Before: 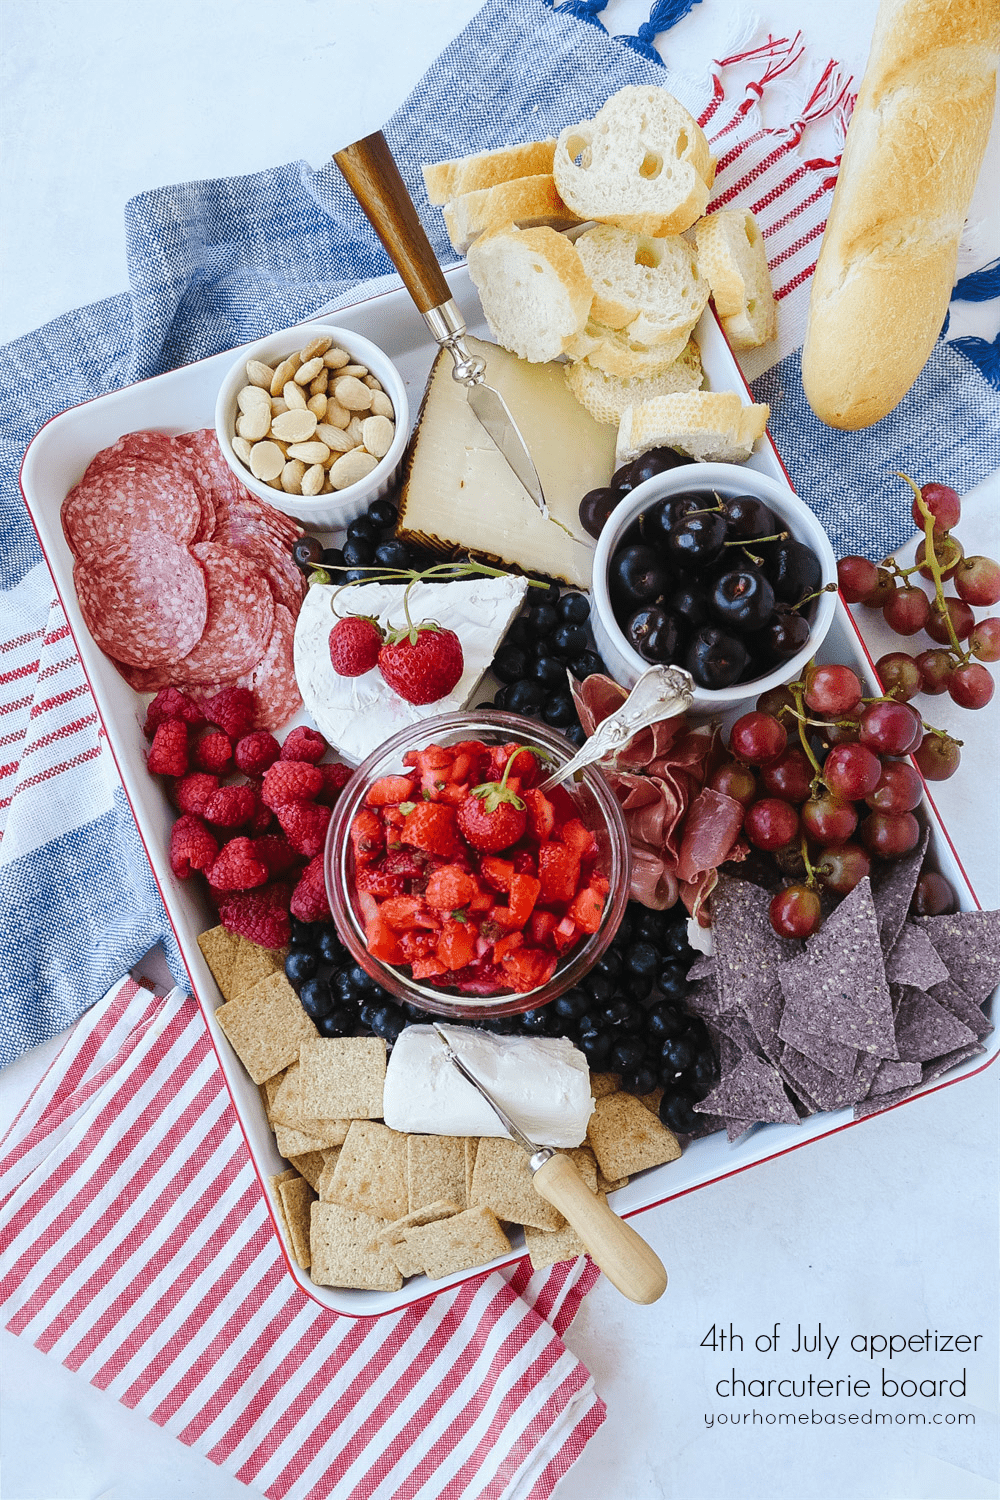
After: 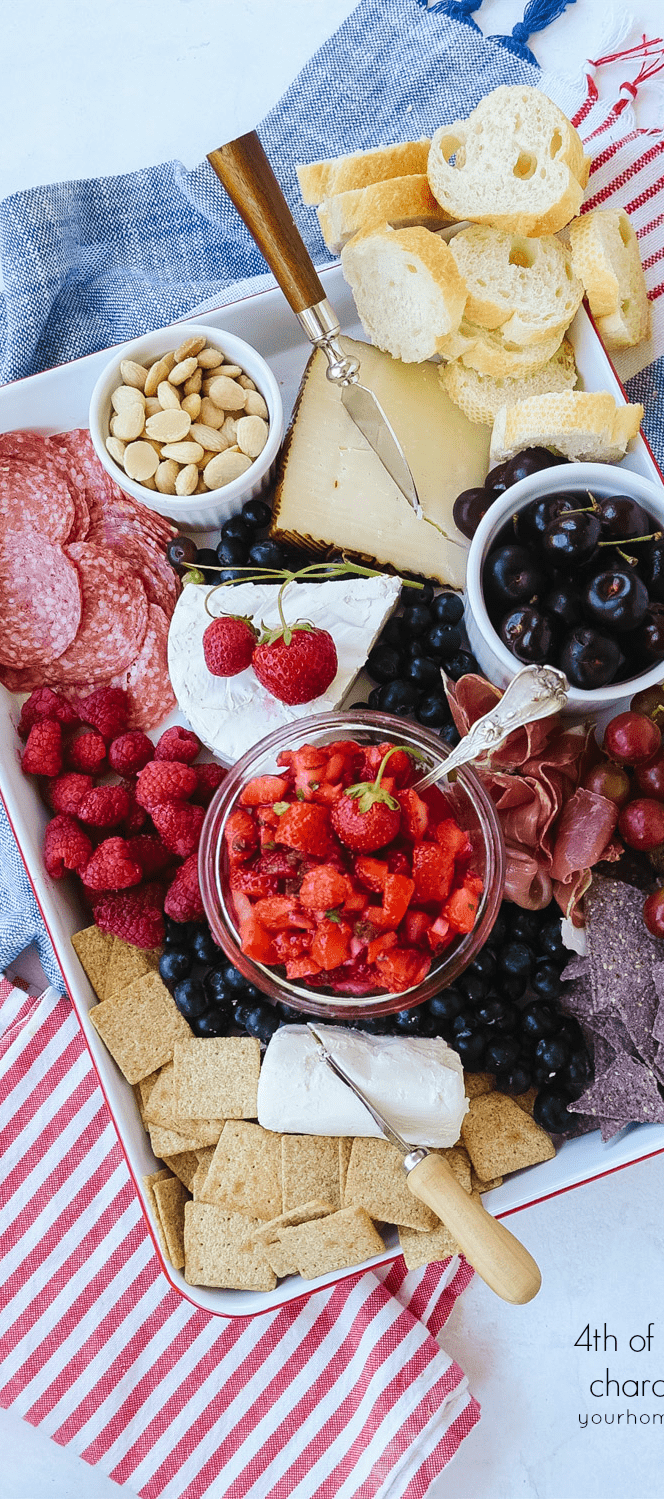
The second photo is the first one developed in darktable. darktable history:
velvia: on, module defaults
crop and rotate: left 12.647%, right 20.922%
